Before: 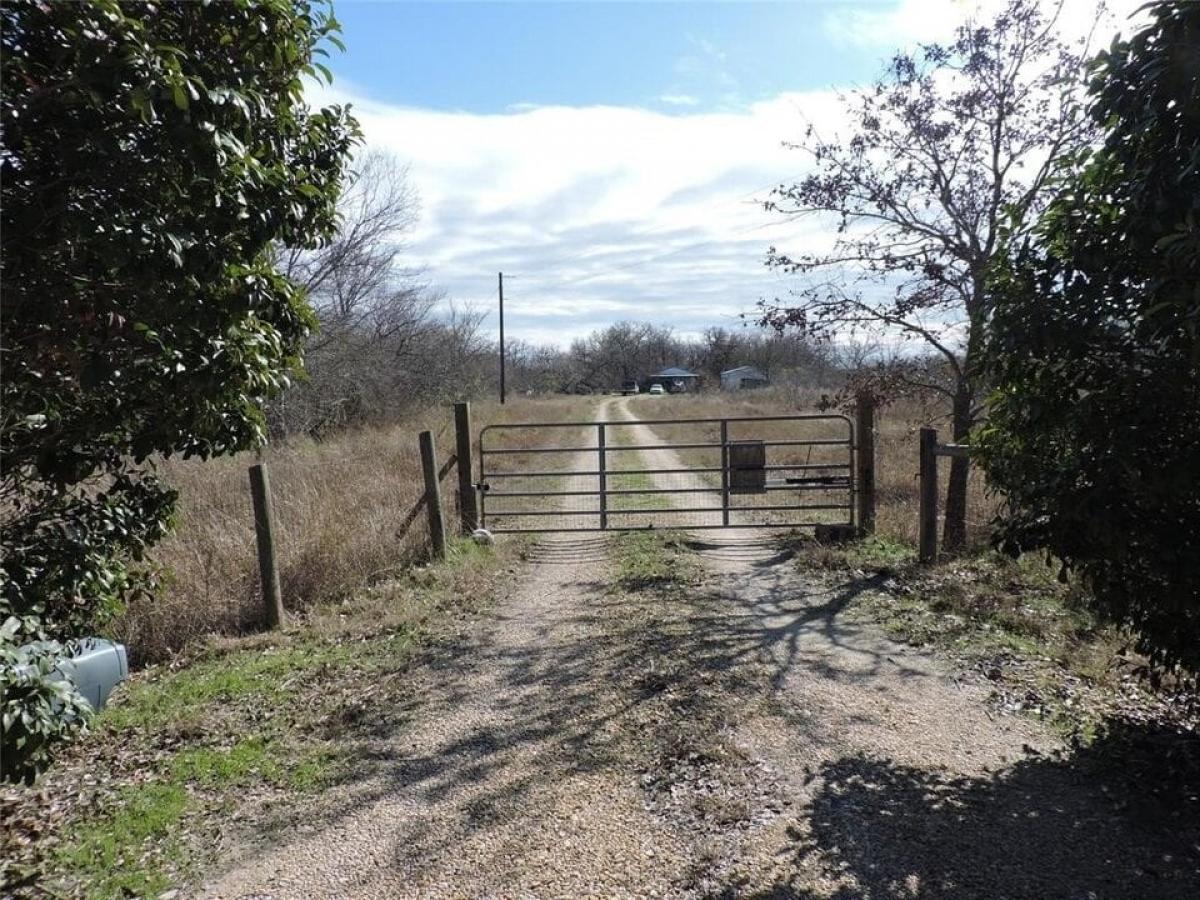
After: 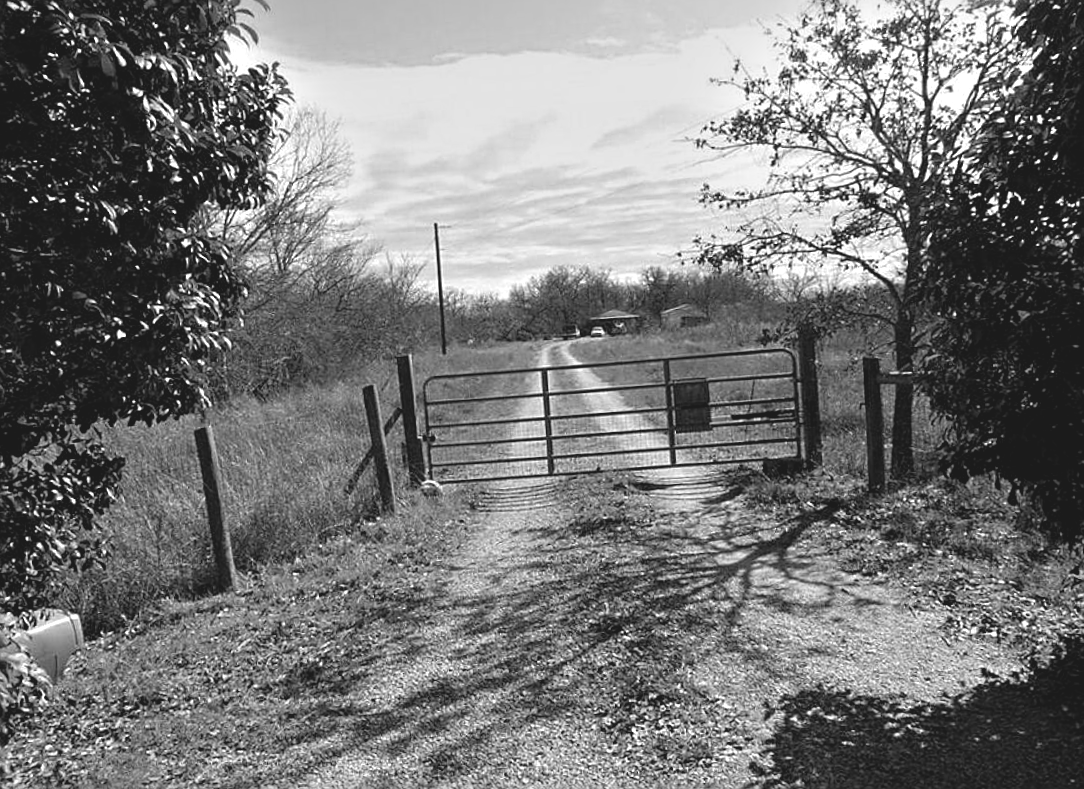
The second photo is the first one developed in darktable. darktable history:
exposure: black level correction 0.001, exposure 0.5 EV, compensate exposure bias true, compensate highlight preservation false
rotate and perspective: rotation -4.57°, crop left 0.054, crop right 0.944, crop top 0.087, crop bottom 0.914
monochrome: on, module defaults
rgb curve: curves: ch0 [(0.123, 0.061) (0.995, 0.887)]; ch1 [(0.06, 0.116) (1, 0.906)]; ch2 [(0, 0) (0.824, 0.69) (1, 1)], mode RGB, independent channels, compensate middle gray true
sharpen: on, module defaults
white balance: red 0.766, blue 1.537
color correction: highlights a* -5.94, highlights b* 9.48, shadows a* 10.12, shadows b* 23.94
crop and rotate: angle -1.69°
